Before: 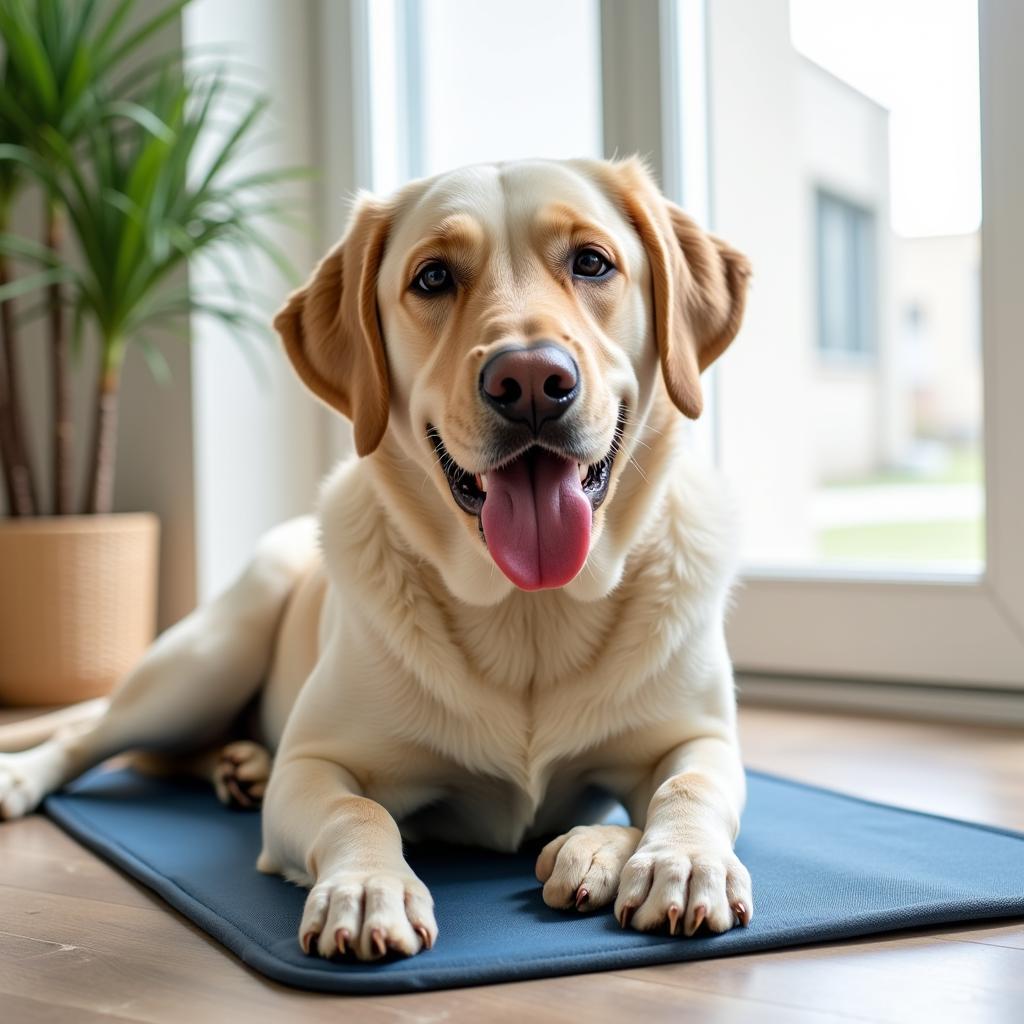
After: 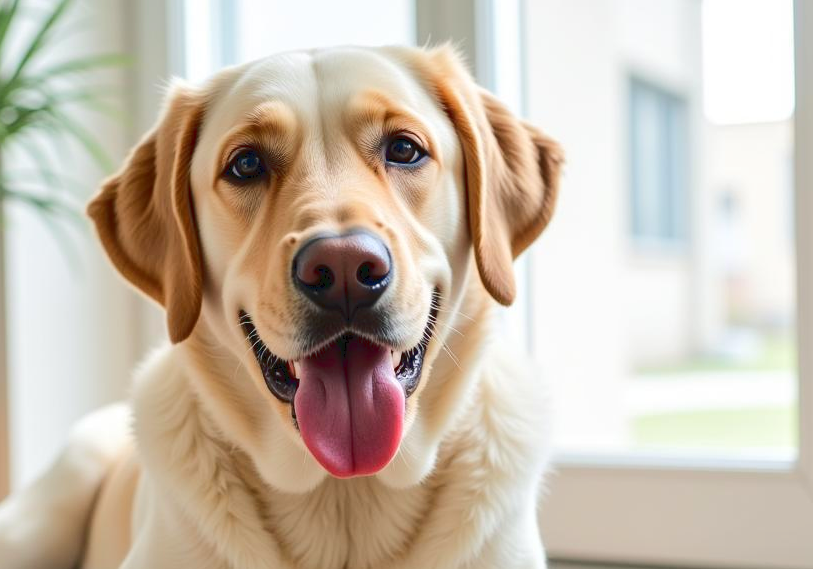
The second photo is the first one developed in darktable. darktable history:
crop: left 18.307%, top 11.074%, right 2.269%, bottom 33.312%
tone curve: curves: ch0 [(0, 0) (0.003, 0.06) (0.011, 0.071) (0.025, 0.085) (0.044, 0.104) (0.069, 0.123) (0.1, 0.146) (0.136, 0.167) (0.177, 0.205) (0.224, 0.248) (0.277, 0.309) (0.335, 0.384) (0.399, 0.467) (0.468, 0.553) (0.543, 0.633) (0.623, 0.698) (0.709, 0.769) (0.801, 0.841) (0.898, 0.912) (1, 1)], color space Lab, linked channels, preserve colors none
tone equalizer: edges refinement/feathering 500, mask exposure compensation -1.57 EV, preserve details no
